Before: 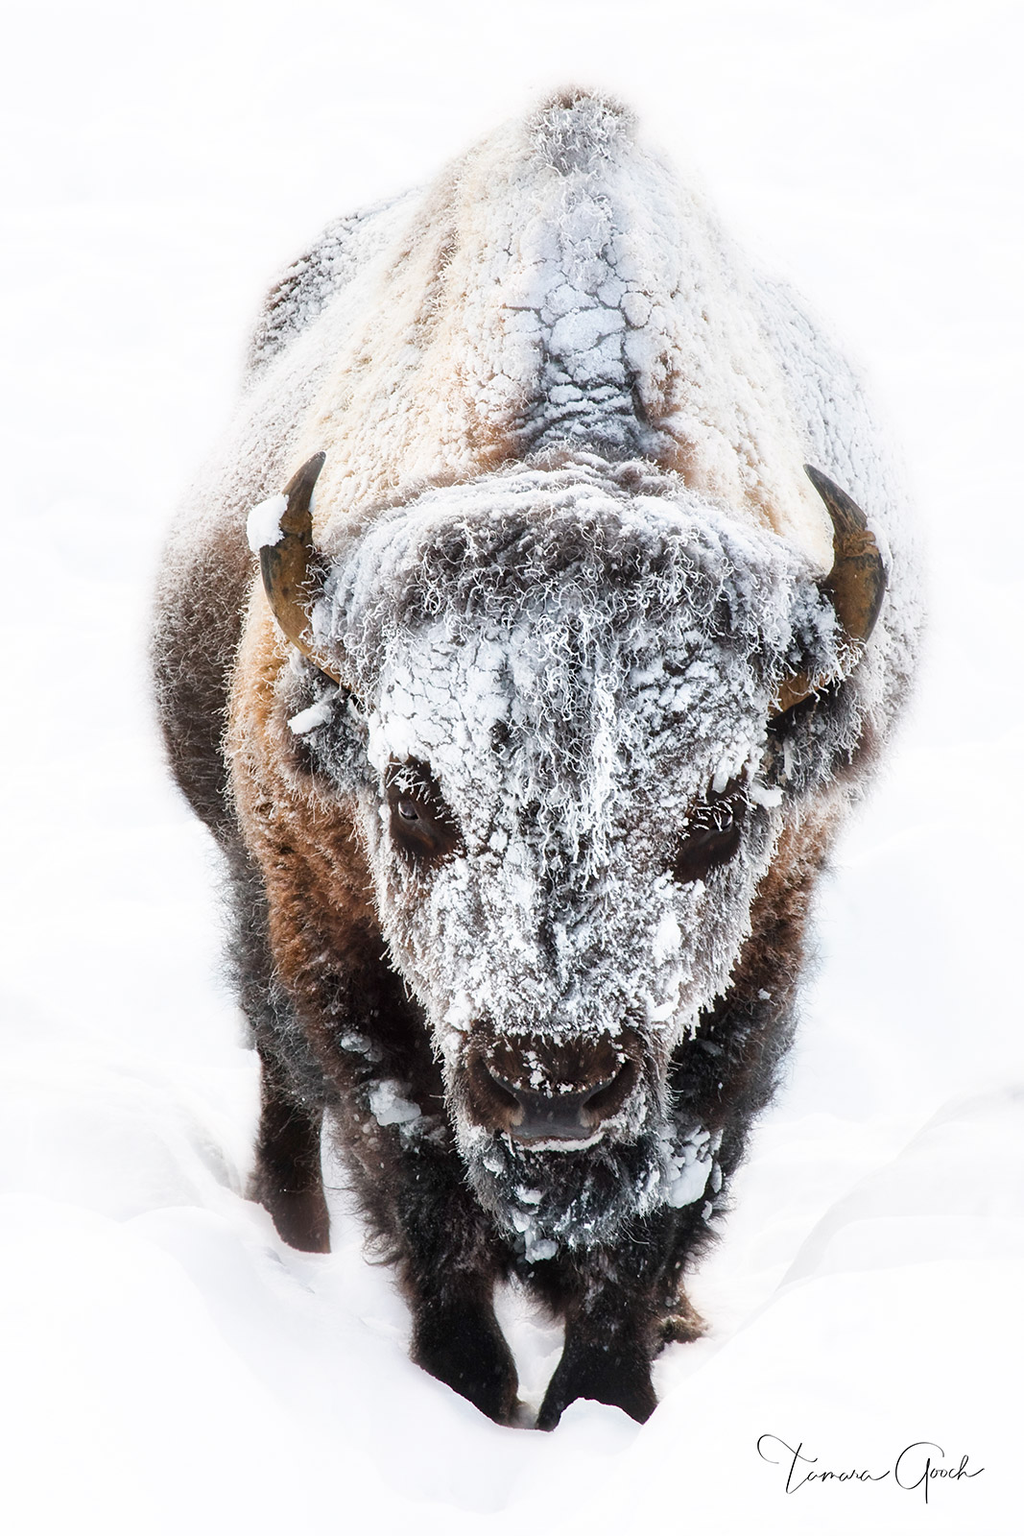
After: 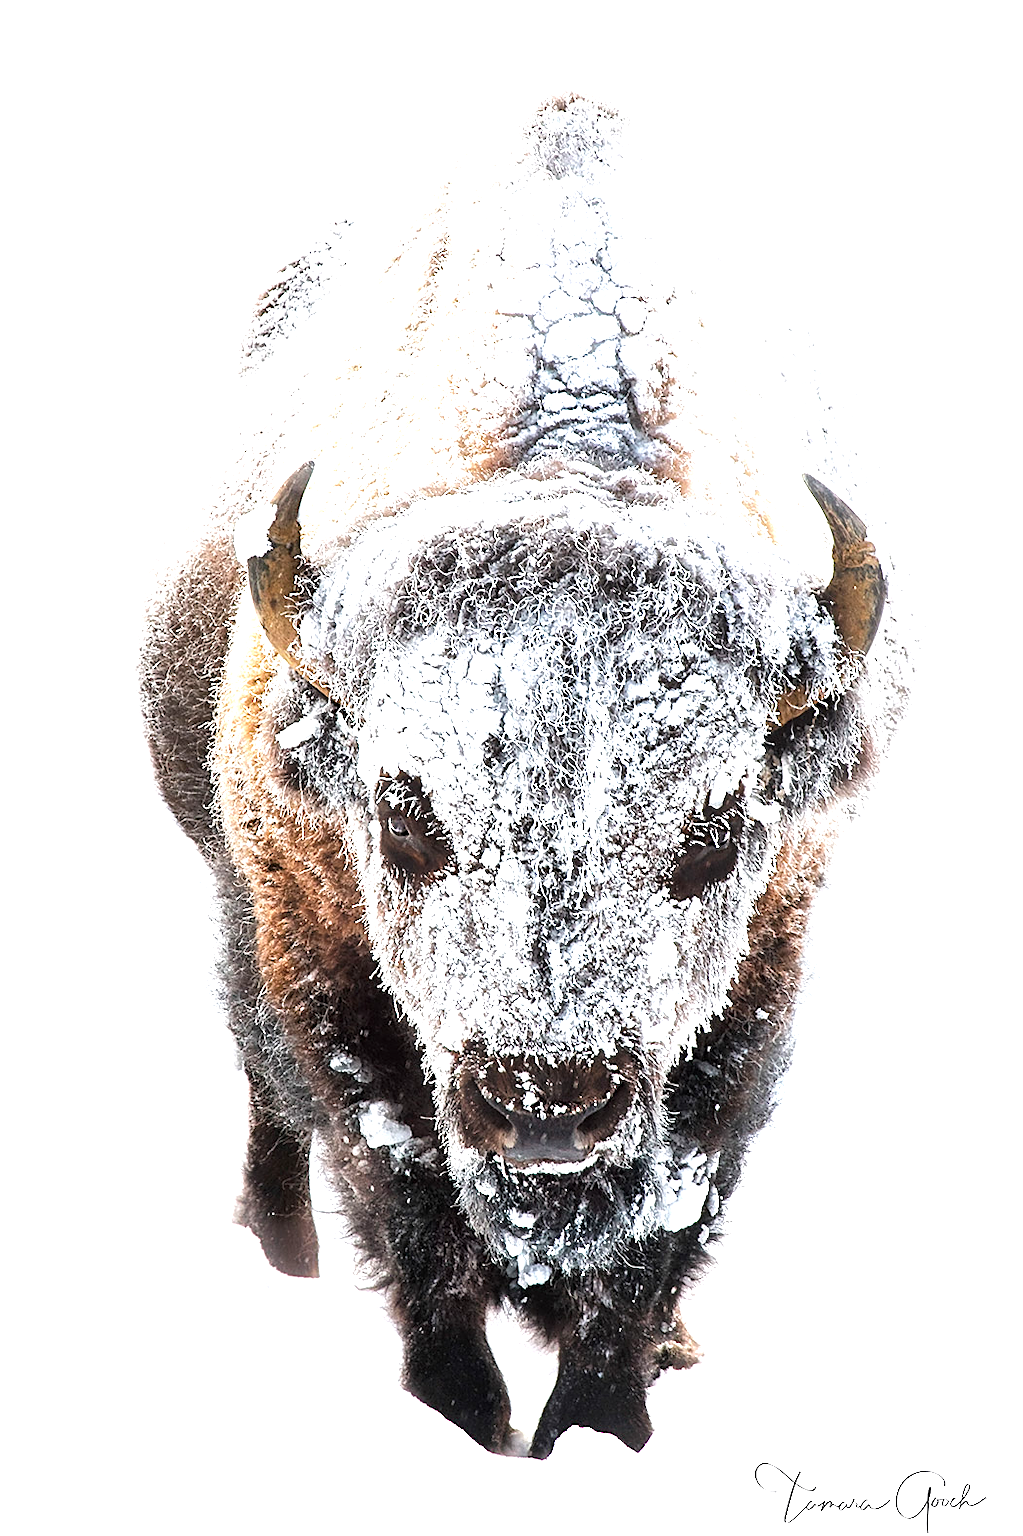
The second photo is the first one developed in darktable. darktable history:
exposure: black level correction 0, exposure 0.691 EV, compensate highlight preservation false
crop: left 1.736%, right 0.27%, bottom 1.923%
sharpen: on, module defaults
tone equalizer: -8 EV -0.449 EV, -7 EV -0.386 EV, -6 EV -0.365 EV, -5 EV -0.2 EV, -3 EV 0.192 EV, -2 EV 0.348 EV, -1 EV 0.402 EV, +0 EV 0.403 EV
